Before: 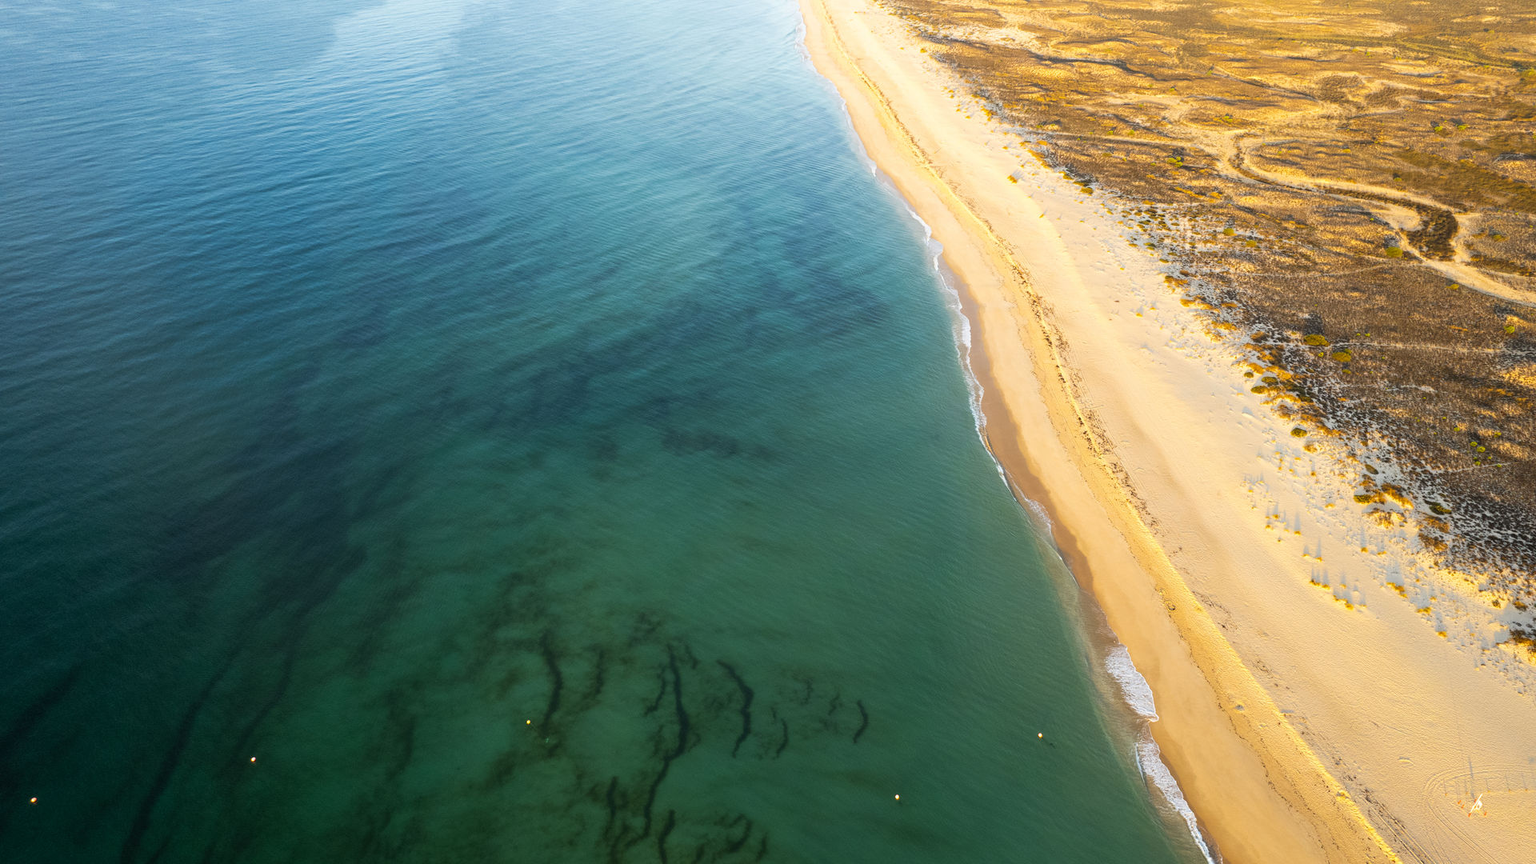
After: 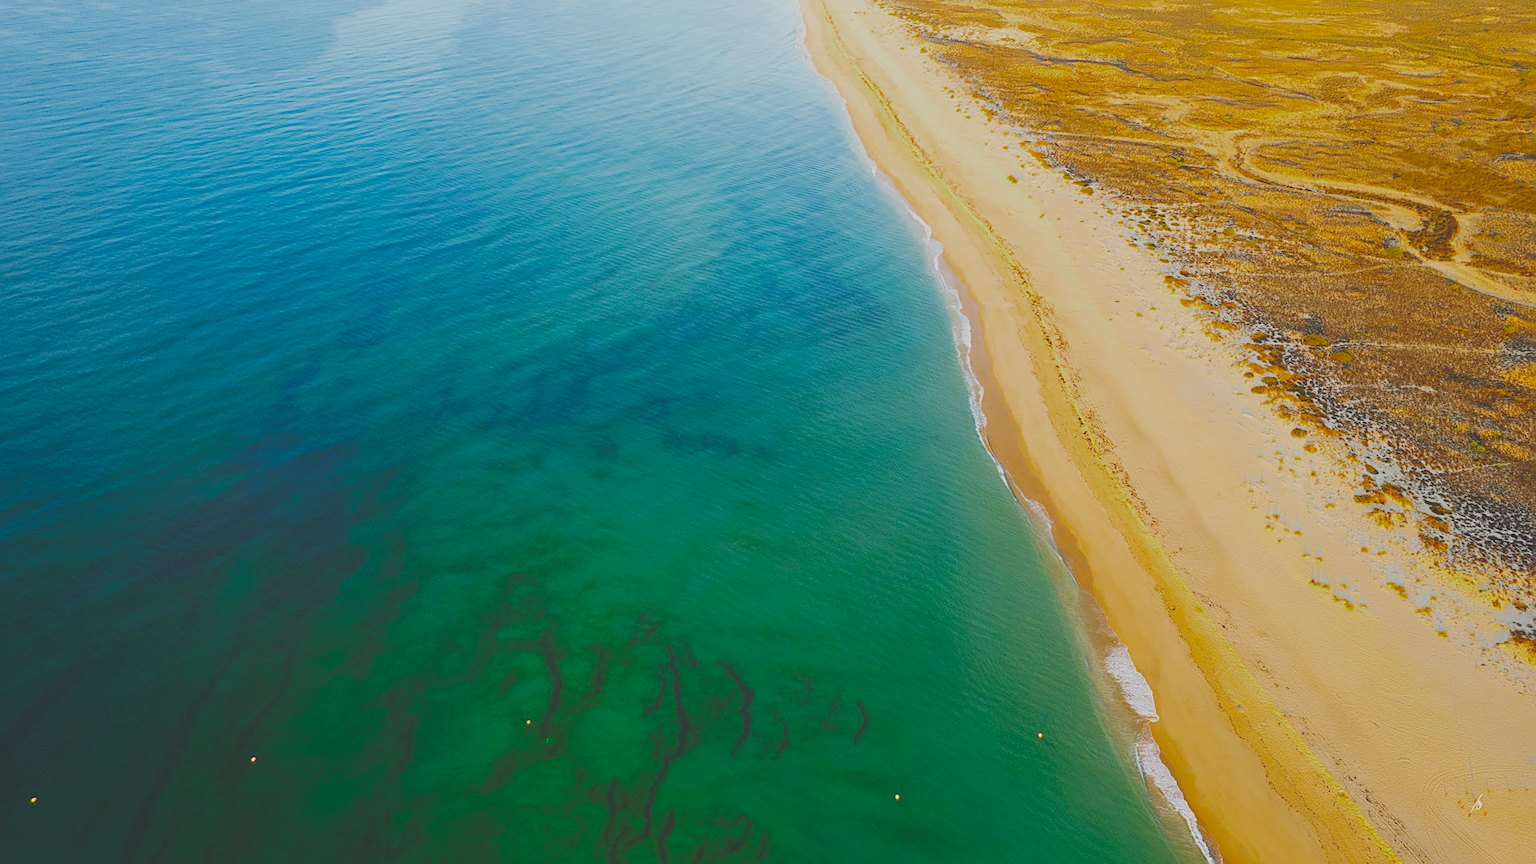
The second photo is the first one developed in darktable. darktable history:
base curve: curves: ch0 [(0, 0.024) (0.055, 0.065) (0.121, 0.166) (0.236, 0.319) (0.693, 0.726) (1, 1)], preserve colors none
color balance rgb: contrast -30%
sharpen: on, module defaults
color zones: curves: ch0 [(0, 0.425) (0.143, 0.422) (0.286, 0.42) (0.429, 0.419) (0.571, 0.419) (0.714, 0.42) (0.857, 0.422) (1, 0.425)]; ch1 [(0, 0.666) (0.143, 0.669) (0.286, 0.671) (0.429, 0.67) (0.571, 0.67) (0.714, 0.67) (0.857, 0.67) (1, 0.666)]
